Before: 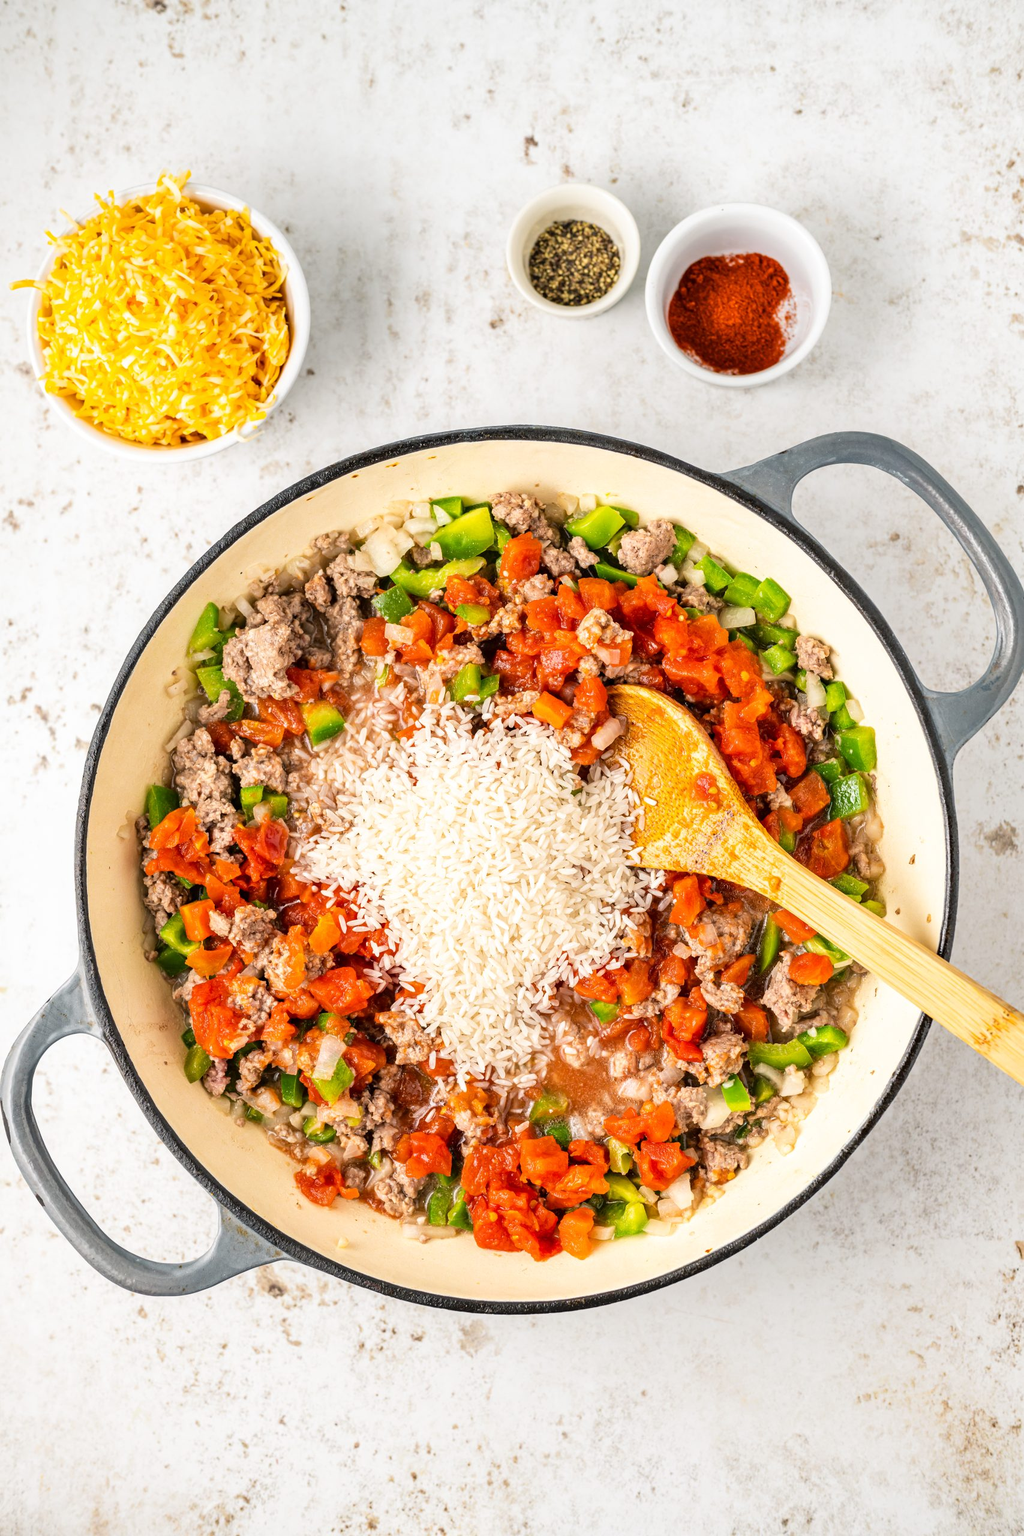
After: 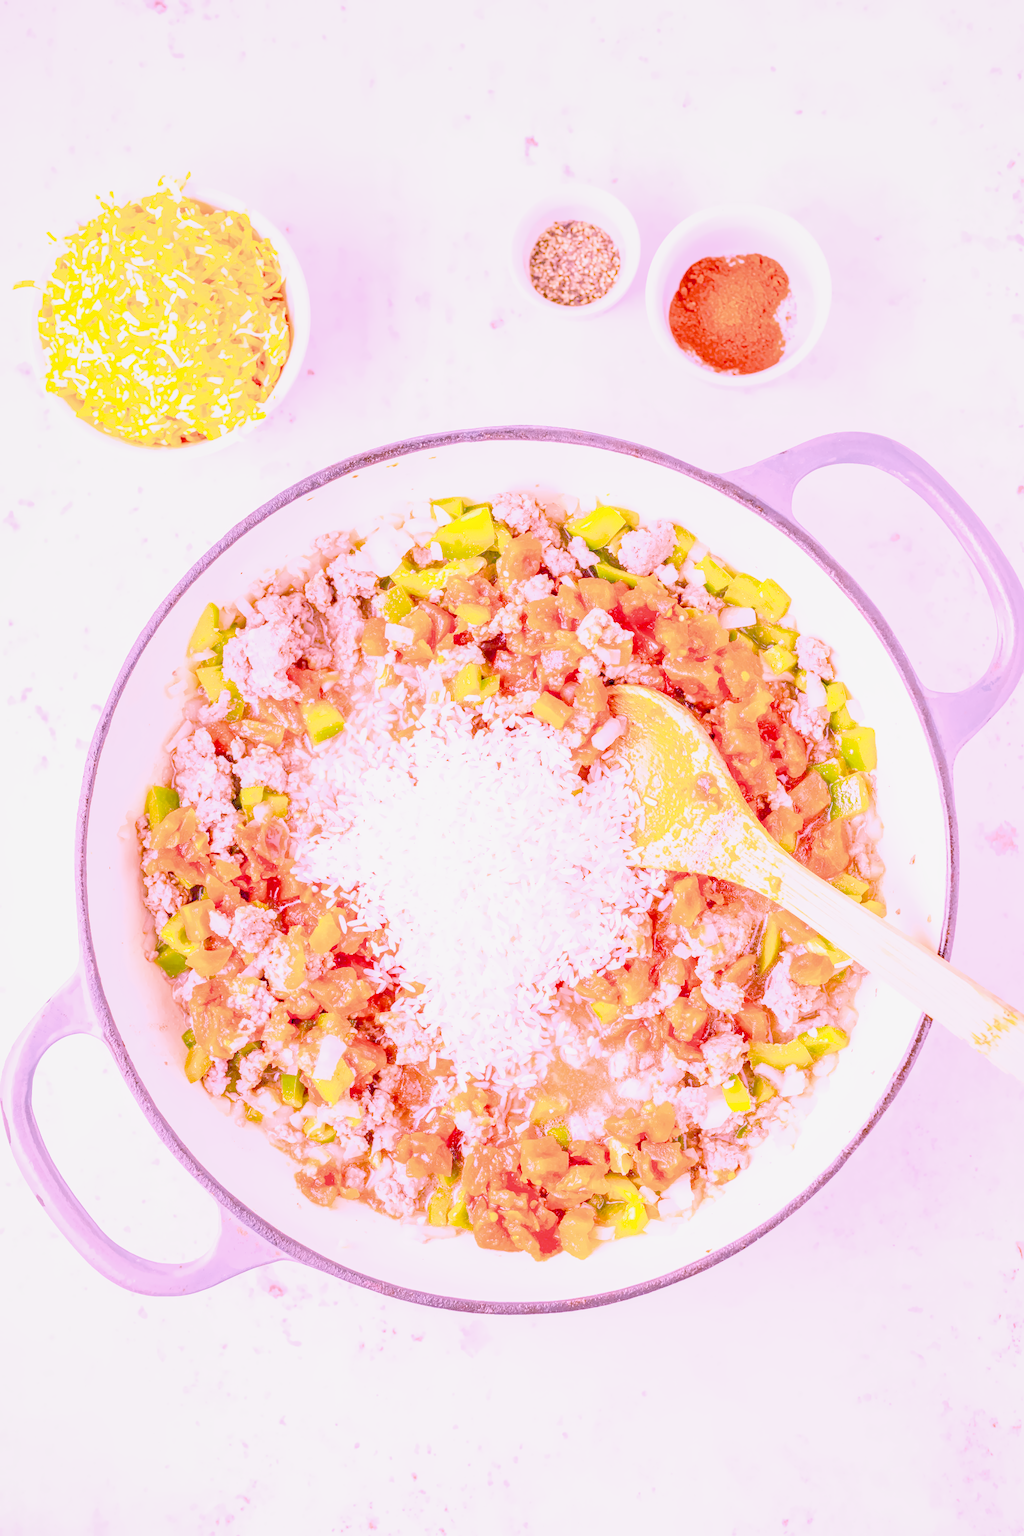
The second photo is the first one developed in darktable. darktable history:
local contrast: on, module defaults
raw chromatic aberrations: on, module defaults
color balance rgb: perceptual saturation grading › global saturation 25%, perceptual brilliance grading › mid-tones 10%, perceptual brilliance grading › shadows 15%, global vibrance 20%
exposure: black level correction 0.001, exposure 1.05 EV, compensate exposure bias true, compensate highlight preservation false
filmic rgb: black relative exposure -7.65 EV, white relative exposure 4.56 EV, hardness 3.61
highlight reconstruction: method reconstruct color, iterations 1, diameter of reconstruction 64 px
hot pixels: on, module defaults
lens correction: scale 1.01, crop 1, focal 85, aperture 2.8, distance 10.02, camera "Canon EOS RP", lens "Canon RF 85mm F2 MACRO IS STM"
raw denoise: x [[0, 0.25, 0.5, 0.75, 1] ×4]
white balance: red 1.858, blue 1.835
tone equalizer "mask blending: all purposes": on, module defaults
denoise (profiled): patch size 2, preserve shadows 1.03, bias correction -0.346, scattering 0.272, a [-1, 0, 0], b [0, 0, 0], compensate highlight preservation false
